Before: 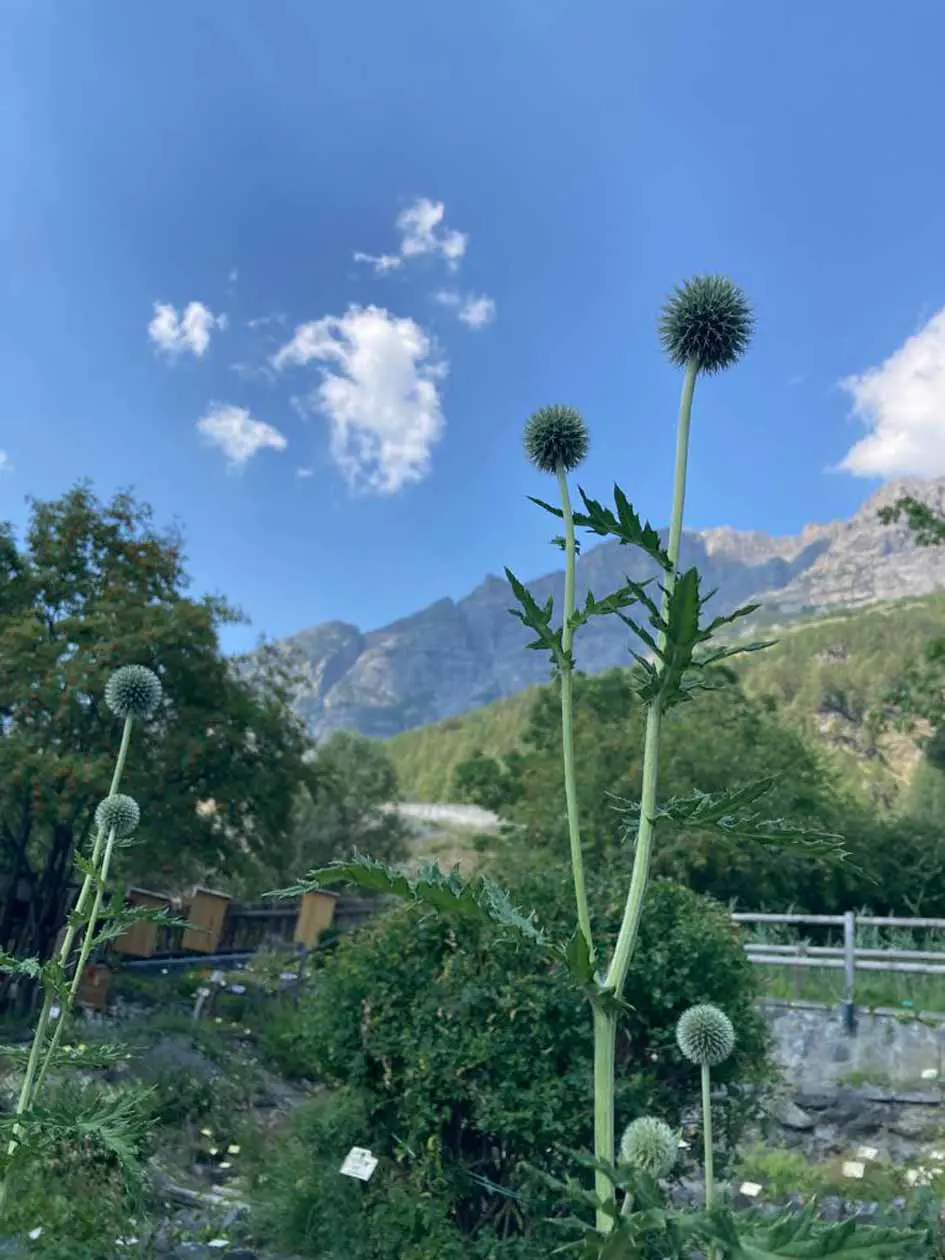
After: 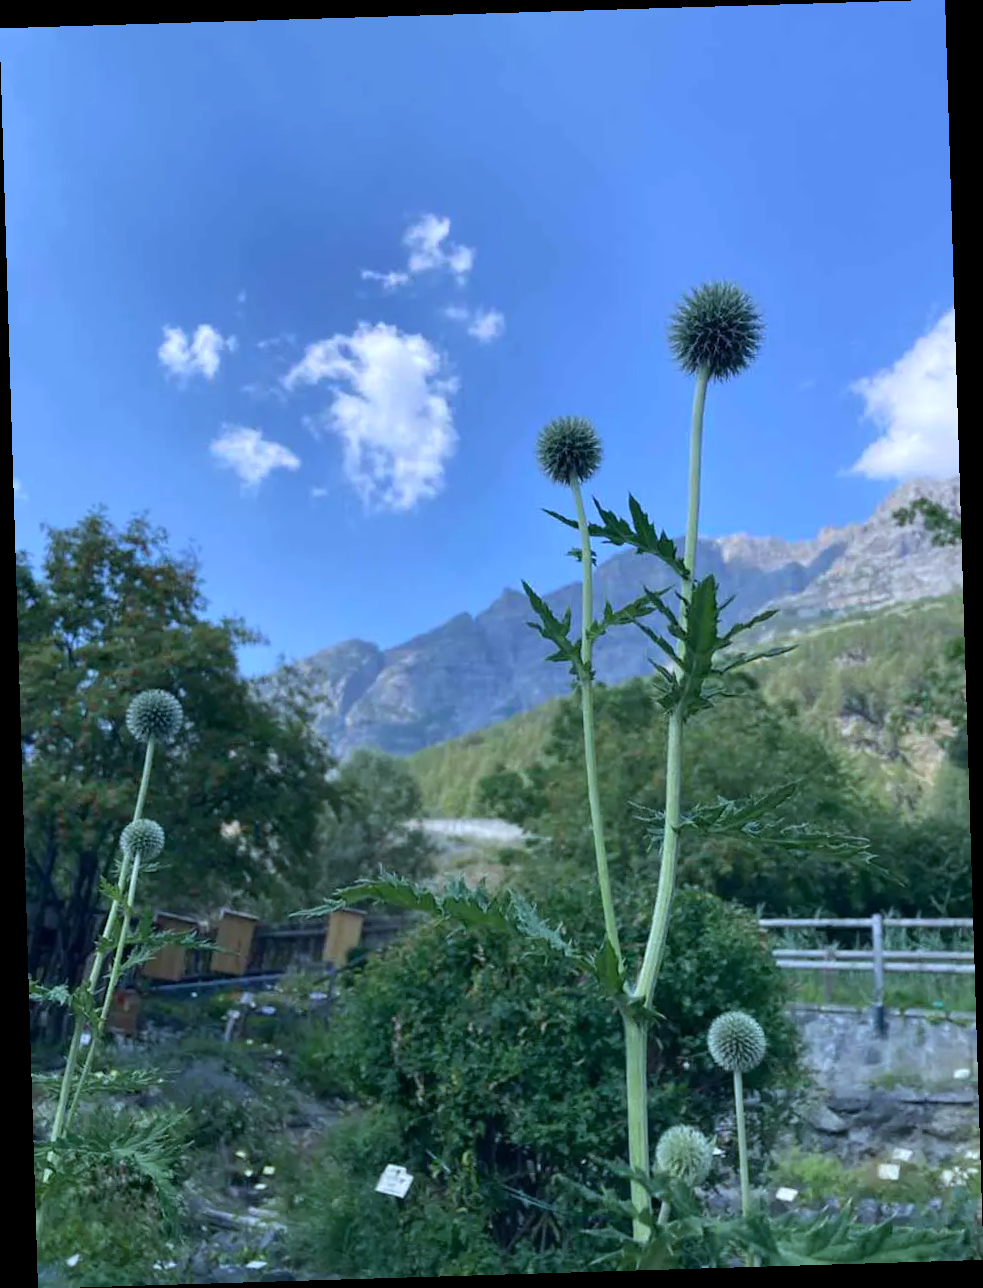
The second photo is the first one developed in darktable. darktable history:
rotate and perspective: rotation -1.75°, automatic cropping off
white balance: red 0.931, blue 1.11
